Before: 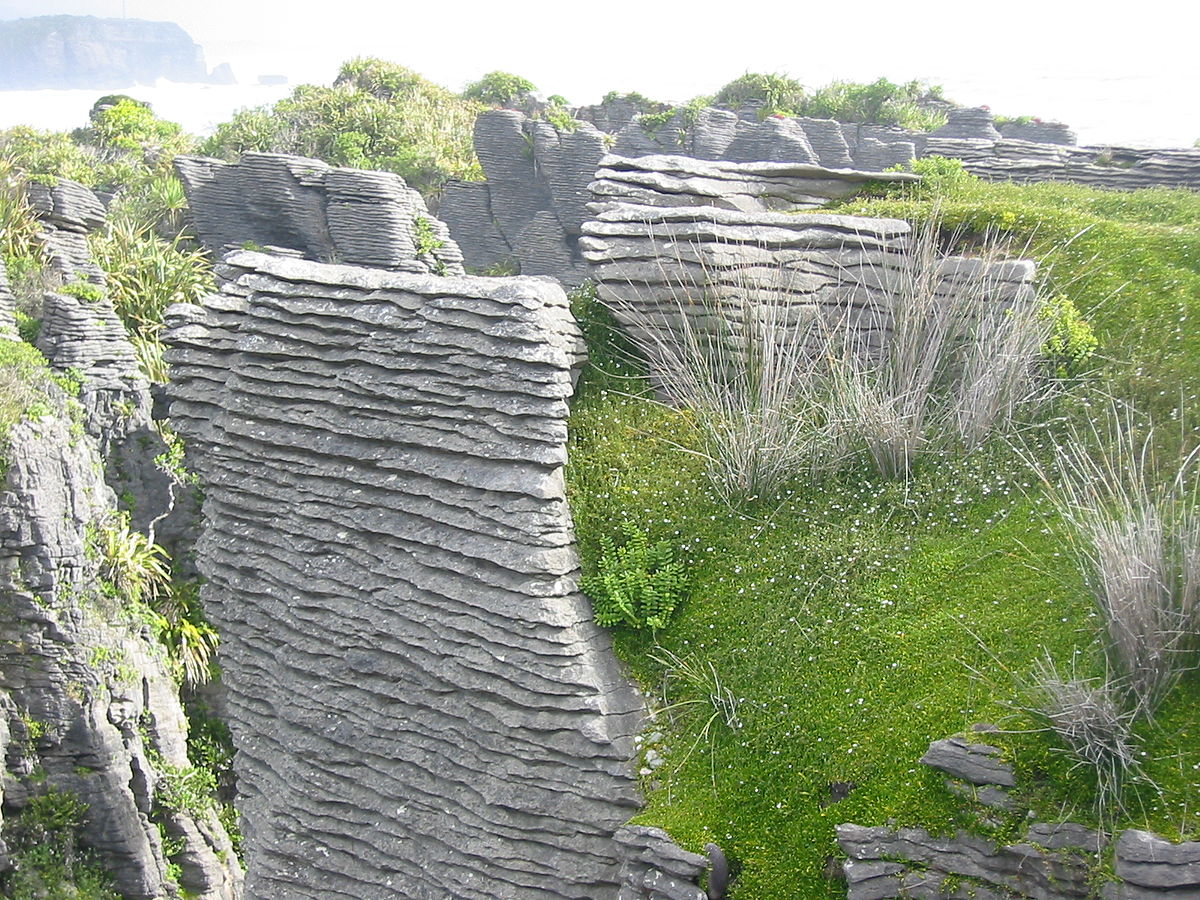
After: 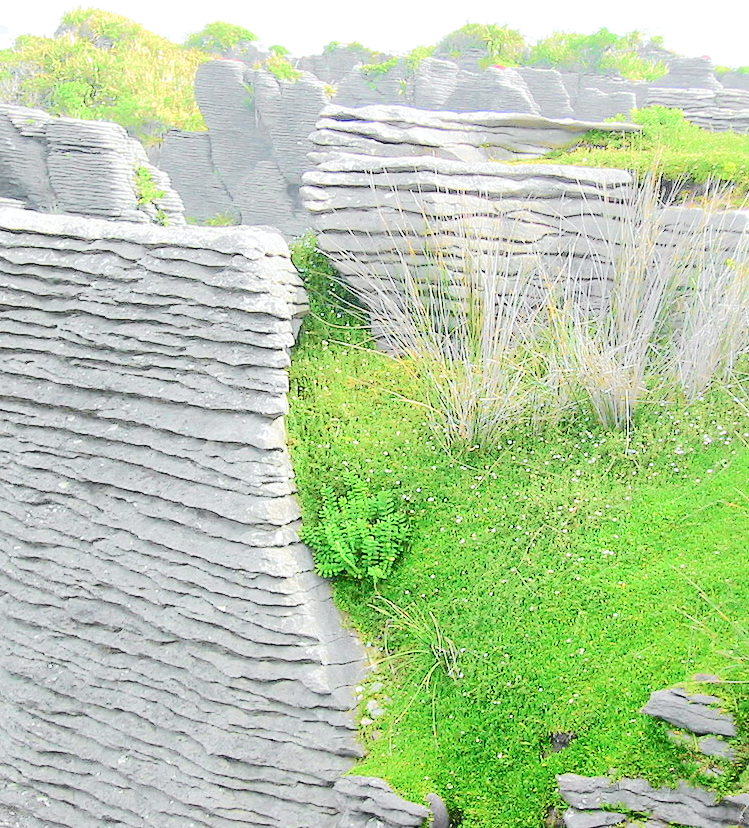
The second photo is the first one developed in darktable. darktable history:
tone equalizer: -7 EV 0.152 EV, -6 EV 0.63 EV, -5 EV 1.17 EV, -4 EV 1.37 EV, -3 EV 1.13 EV, -2 EV 0.6 EV, -1 EV 0.152 EV, edges refinement/feathering 500, mask exposure compensation -1.57 EV, preserve details no
tone curve: curves: ch0 [(0, 0) (0.037, 0.011) (0.131, 0.108) (0.279, 0.279) (0.476, 0.554) (0.617, 0.693) (0.704, 0.77) (0.813, 0.852) (0.916, 0.924) (1, 0.993)]; ch1 [(0, 0) (0.318, 0.278) (0.444, 0.427) (0.493, 0.492) (0.508, 0.502) (0.534, 0.531) (0.562, 0.571) (0.626, 0.667) (0.746, 0.764) (1, 1)]; ch2 [(0, 0) (0.316, 0.292) (0.381, 0.37) (0.423, 0.448) (0.476, 0.492) (0.502, 0.498) (0.522, 0.518) (0.533, 0.532) (0.586, 0.631) (0.634, 0.663) (0.7, 0.7) (0.861, 0.808) (1, 0.951)], color space Lab, independent channels, preserve colors none
crop and rotate: left 23.306%, top 5.637%, right 14.262%, bottom 2.348%
contrast brightness saturation: contrast 0.042, saturation 0.163
